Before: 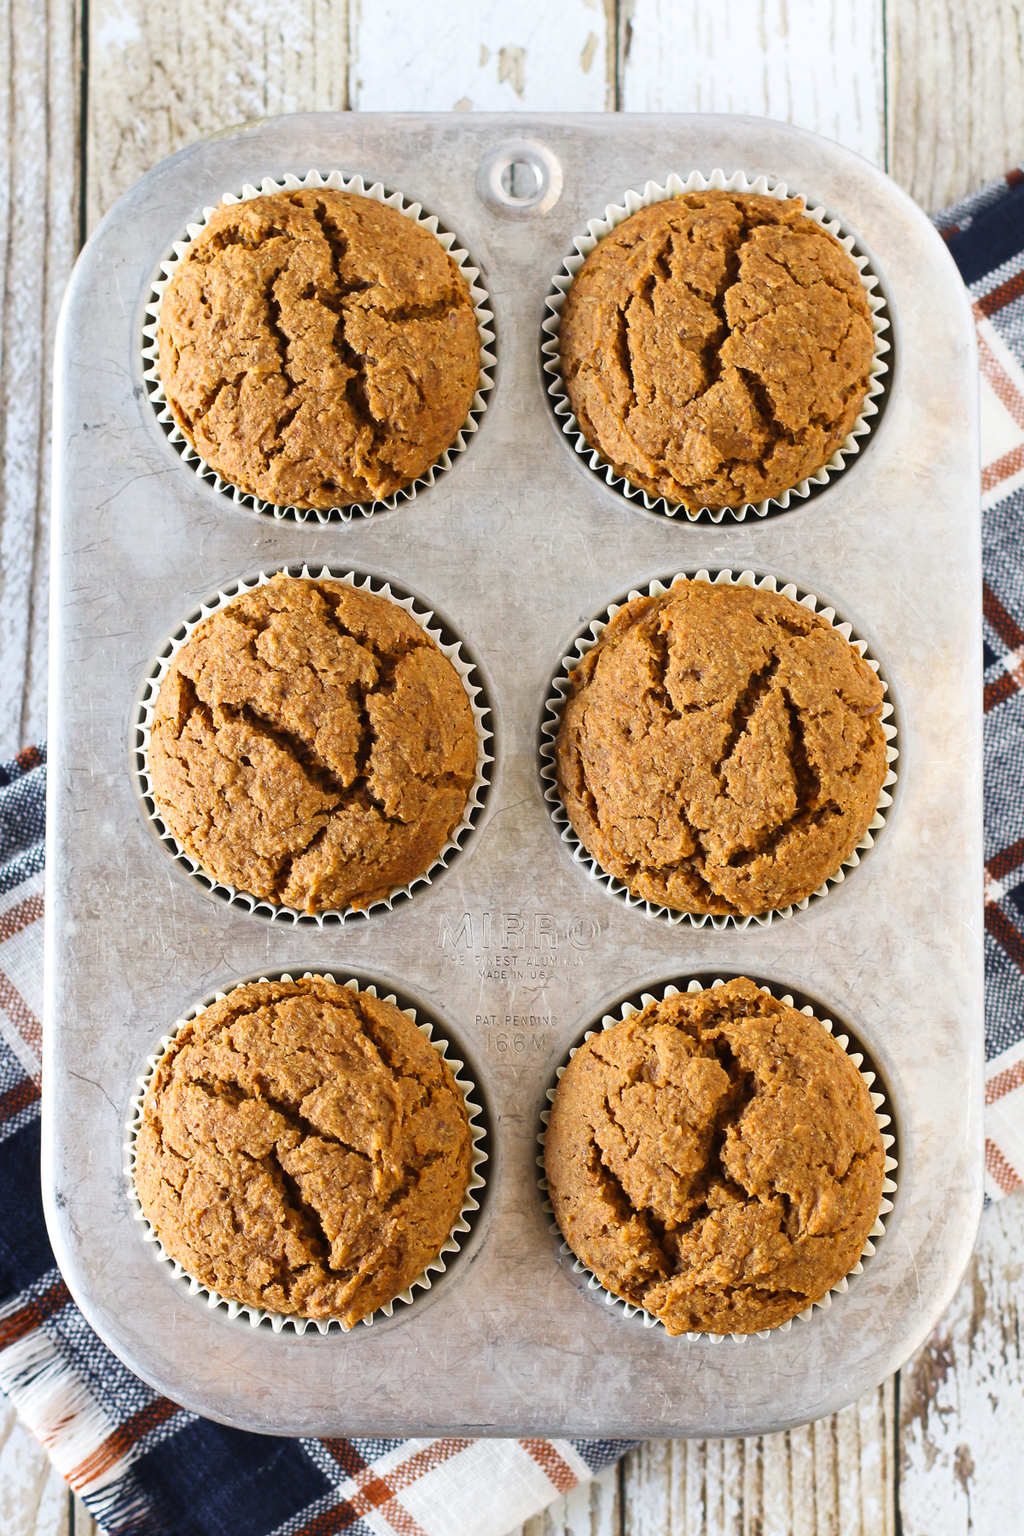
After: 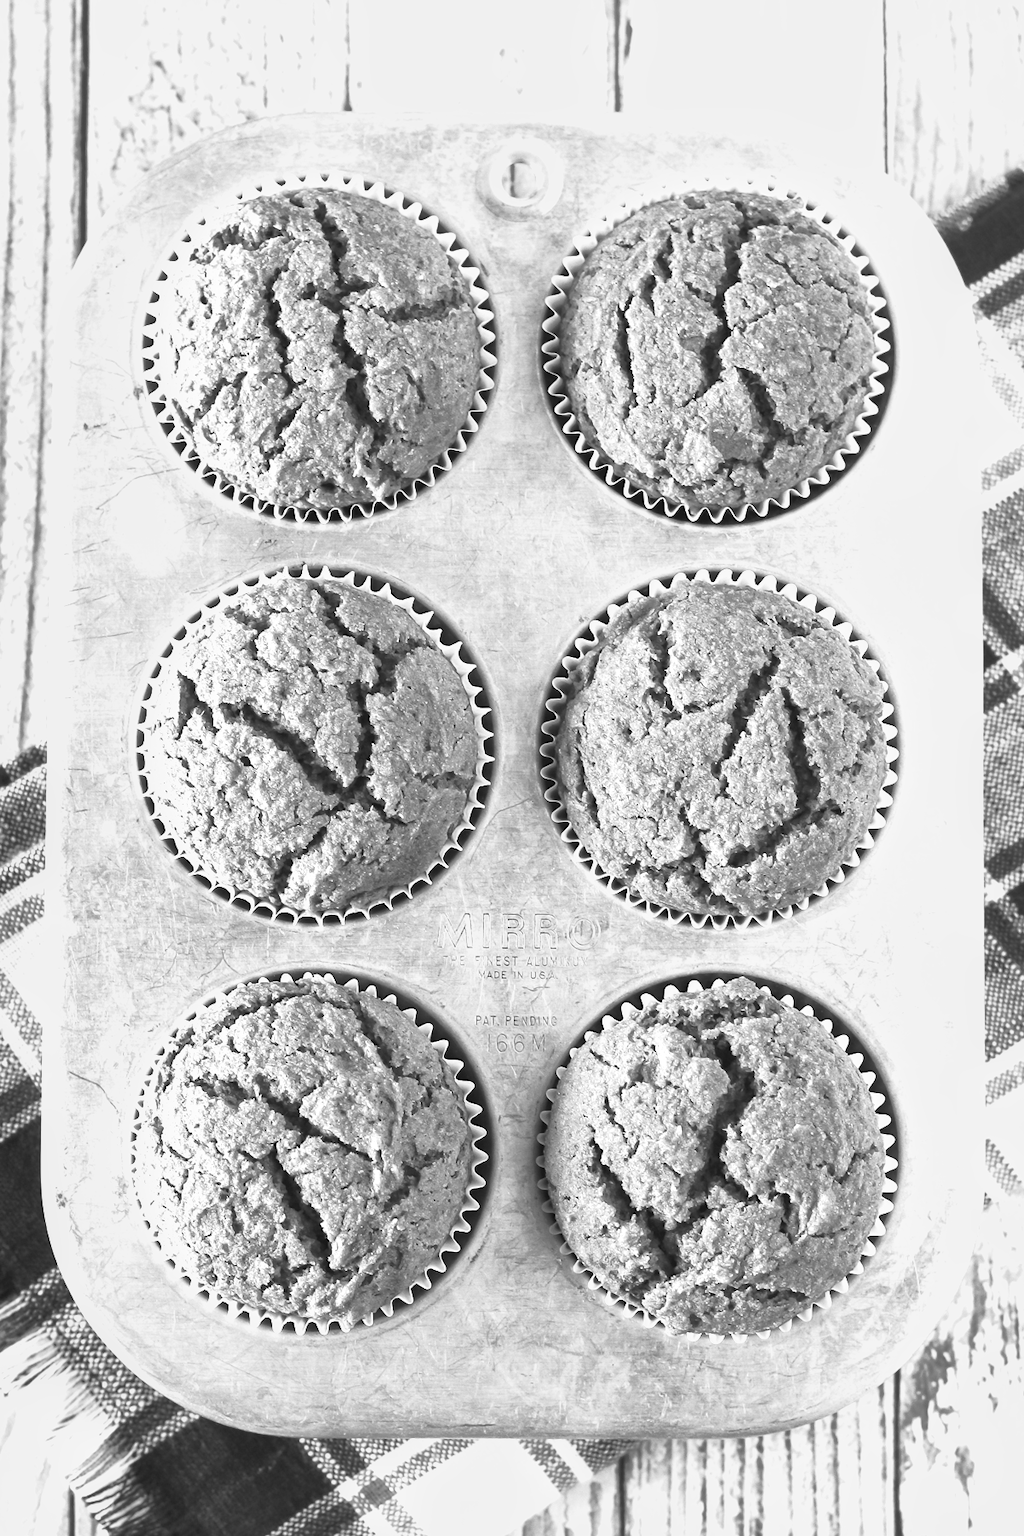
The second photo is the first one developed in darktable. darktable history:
color balance rgb: perceptual saturation grading › global saturation 25%, perceptual saturation grading › highlights -50%, perceptual saturation grading › shadows 30%, perceptual brilliance grading › global brilliance 12%, global vibrance 20%
contrast brightness saturation: contrast 0.2, brightness 0.16, saturation 0.22
shadows and highlights: on, module defaults
exposure: black level correction 0, exposure 0.95 EV, compensate exposure bias true, compensate highlight preservation false
color zones: curves: ch1 [(0.263, 0.53) (0.376, 0.287) (0.487, 0.512) (0.748, 0.547) (1, 0.513)]; ch2 [(0.262, 0.45) (0.751, 0.477)], mix 31.98%
monochrome: a 73.58, b 64.21
